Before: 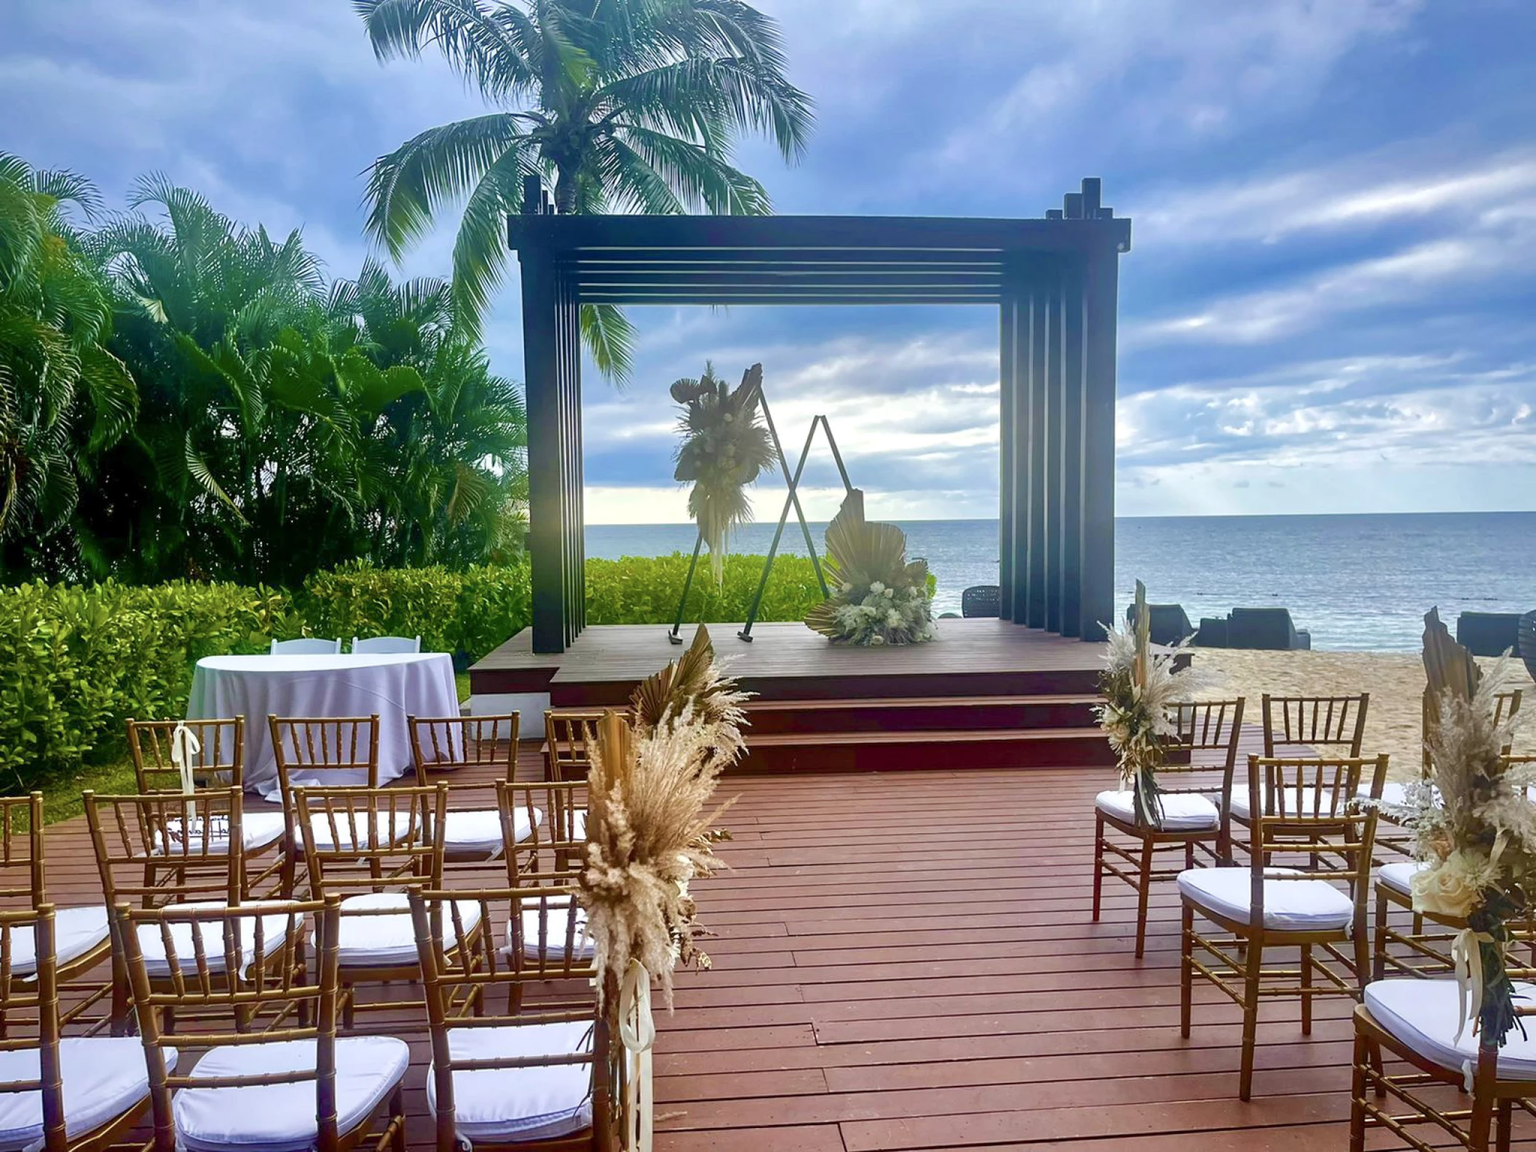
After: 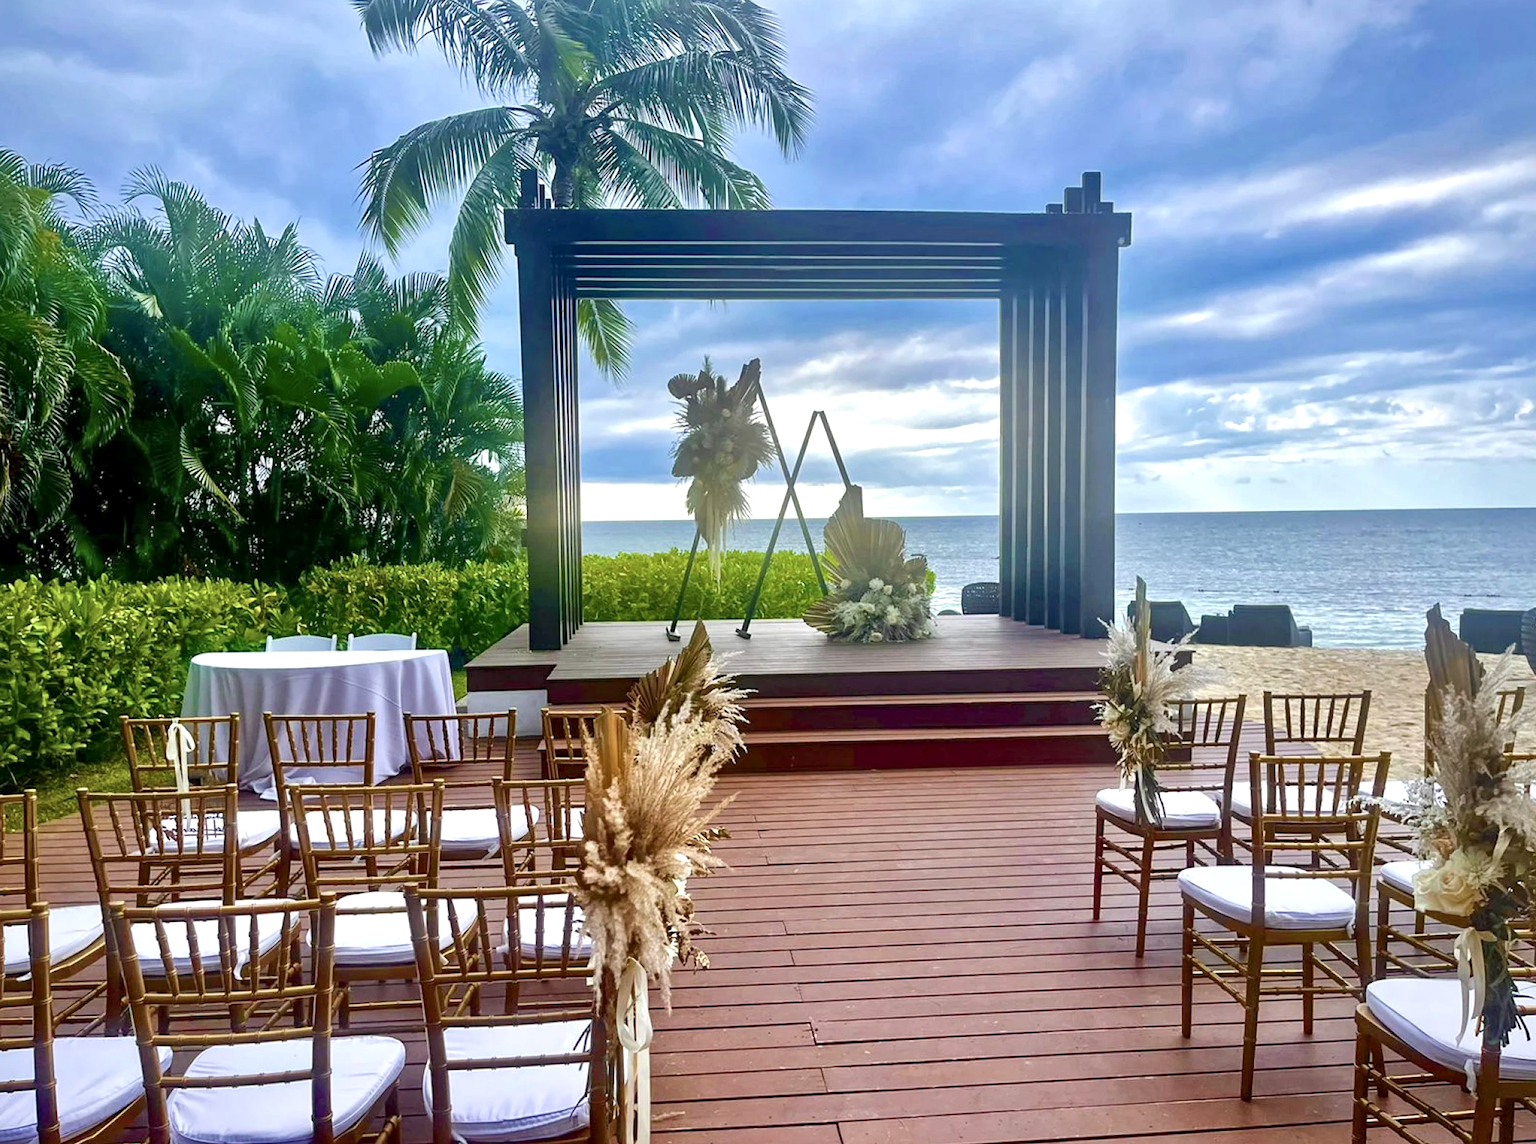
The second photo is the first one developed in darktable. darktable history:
crop: left 0.461%, top 0.673%, right 0.131%, bottom 0.564%
local contrast: mode bilateral grid, contrast 29, coarseness 25, midtone range 0.2
exposure: exposure 0.203 EV, compensate highlight preservation false
